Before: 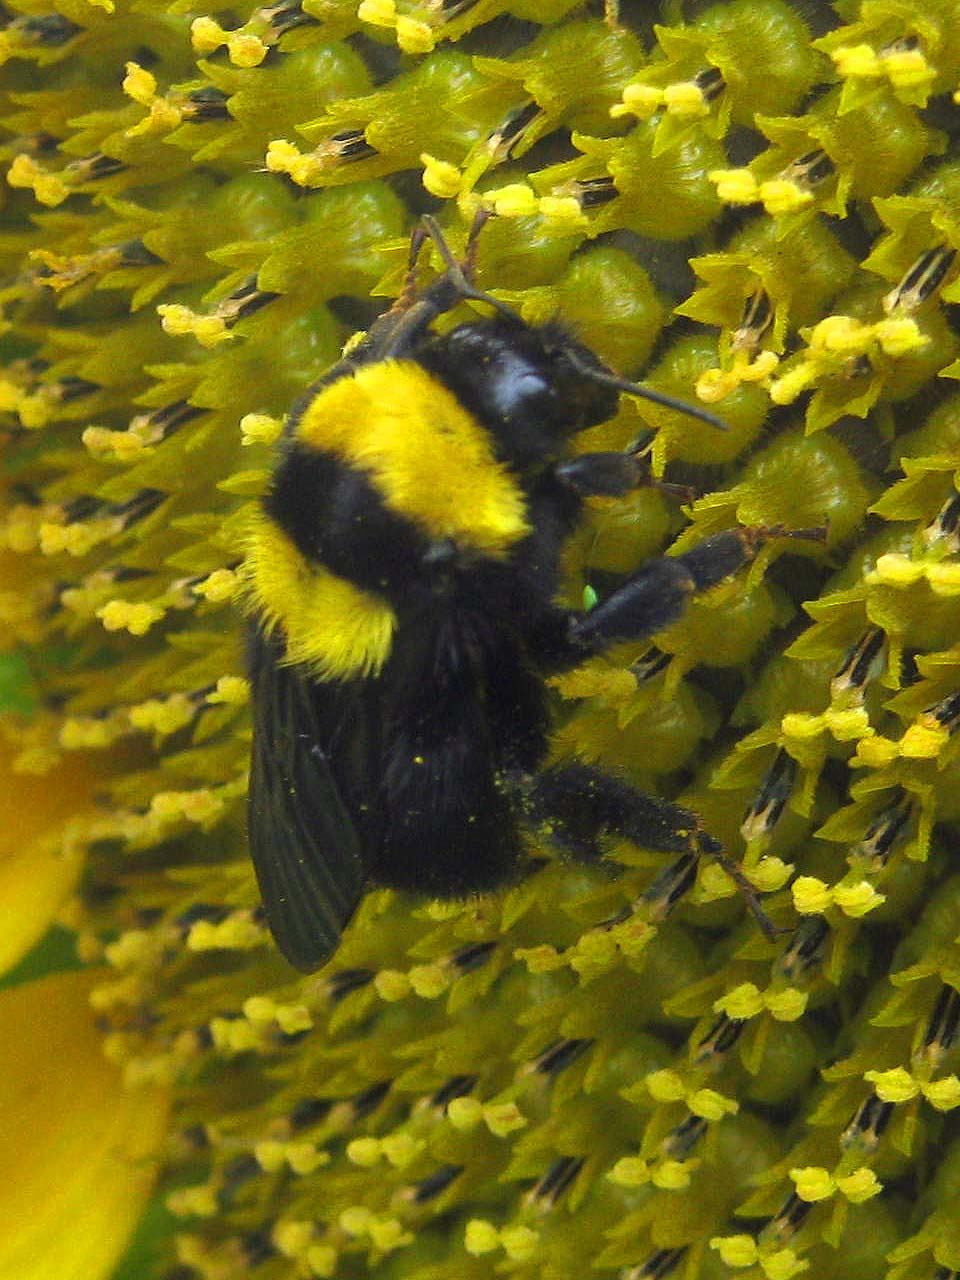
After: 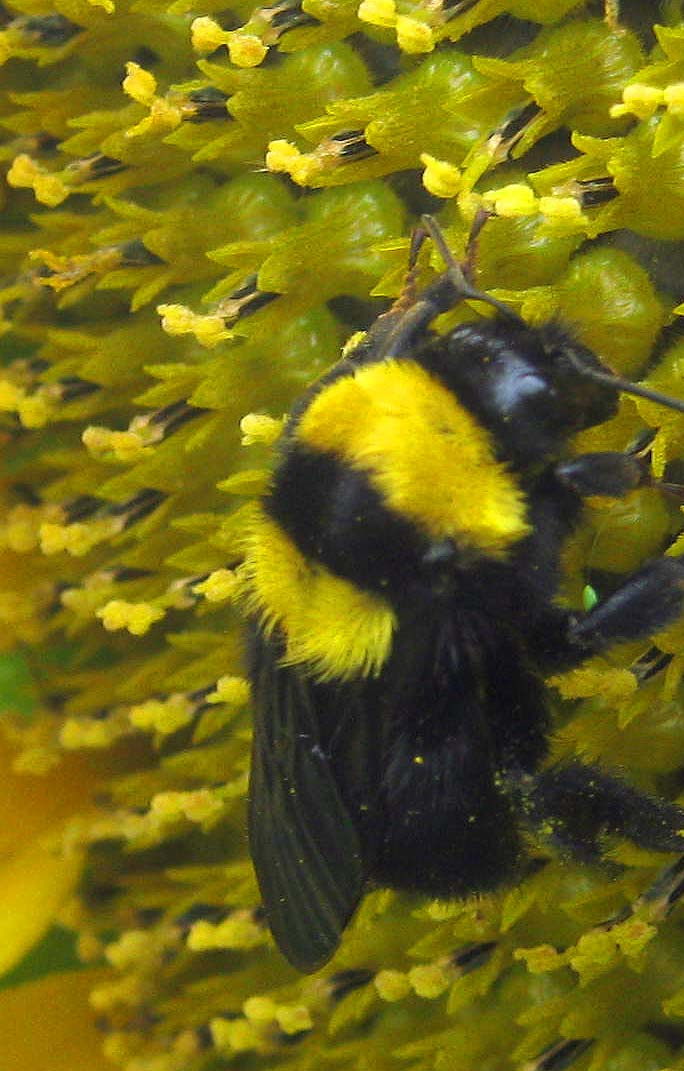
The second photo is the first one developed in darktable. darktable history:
crop: right 28.699%, bottom 16.256%
